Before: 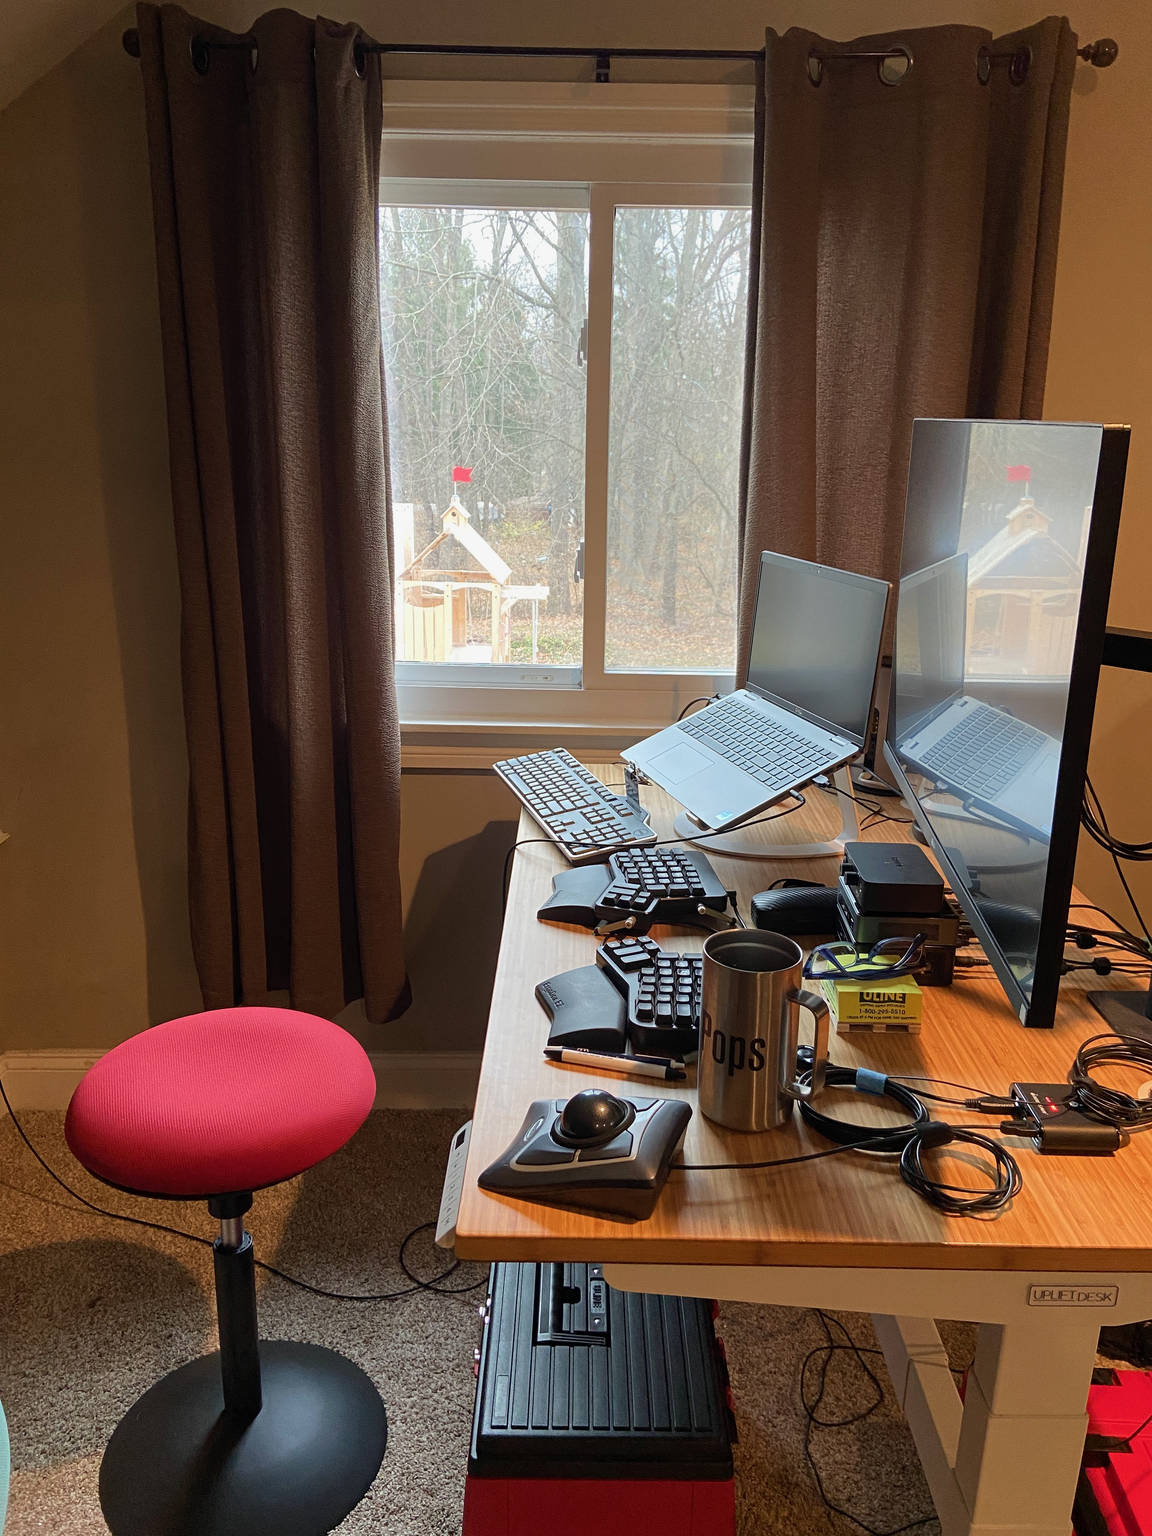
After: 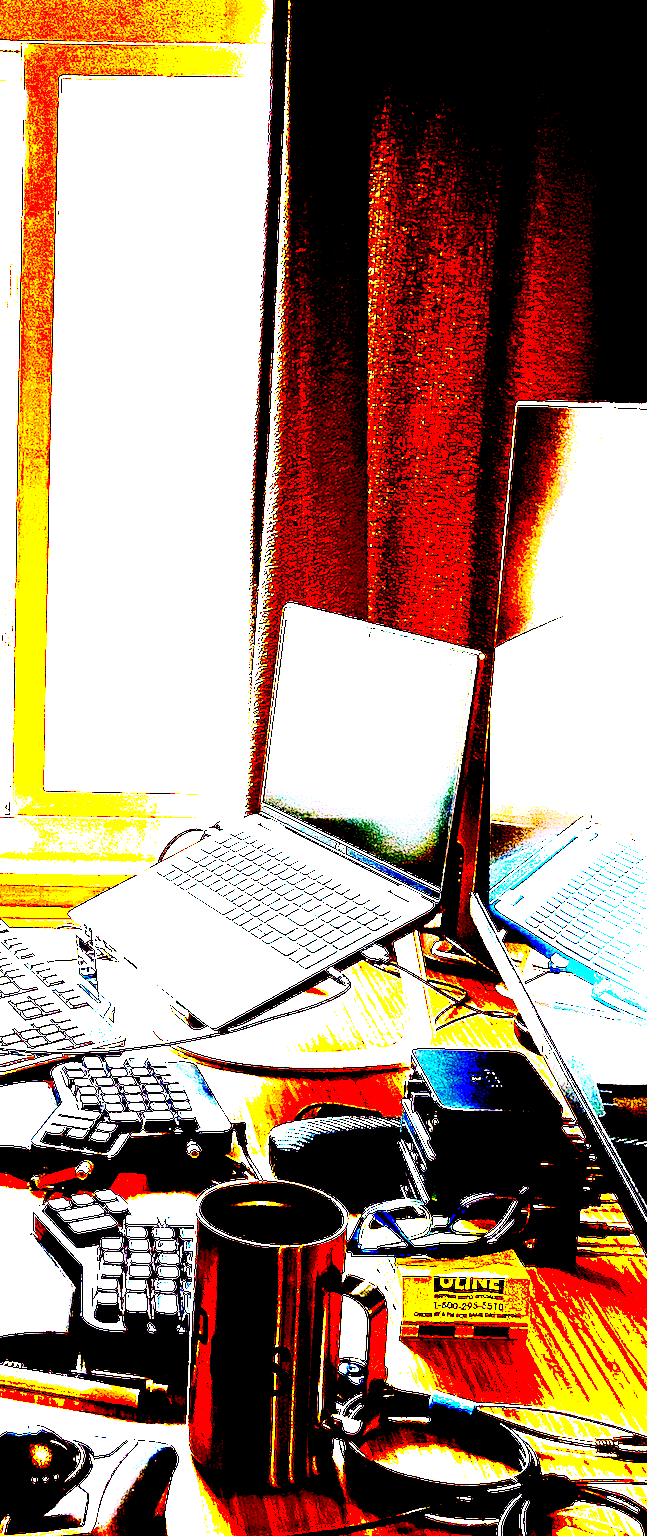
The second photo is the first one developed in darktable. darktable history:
crop and rotate: left 49.936%, top 10.094%, right 13.136%, bottom 24.256%
white balance: red 1.045, blue 0.932
exposure: black level correction 0.1, exposure 3 EV, compensate highlight preservation false
color correction: highlights a* 15.03, highlights b* -25.07
shadows and highlights: shadows -62.32, white point adjustment -5.22, highlights 61.59
